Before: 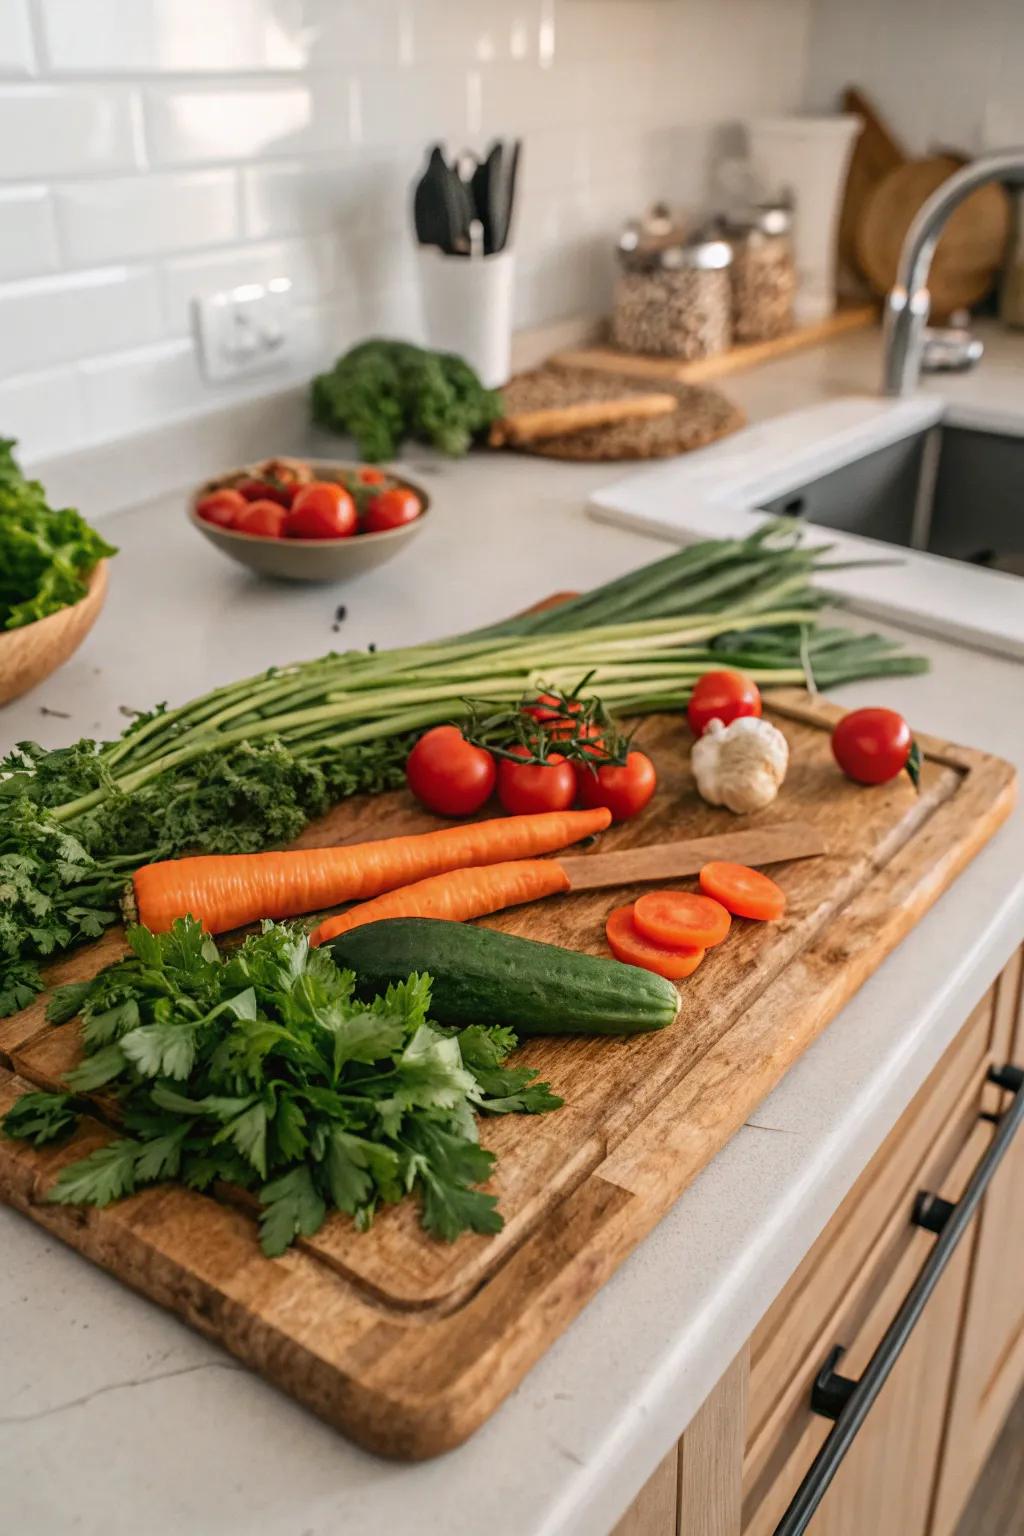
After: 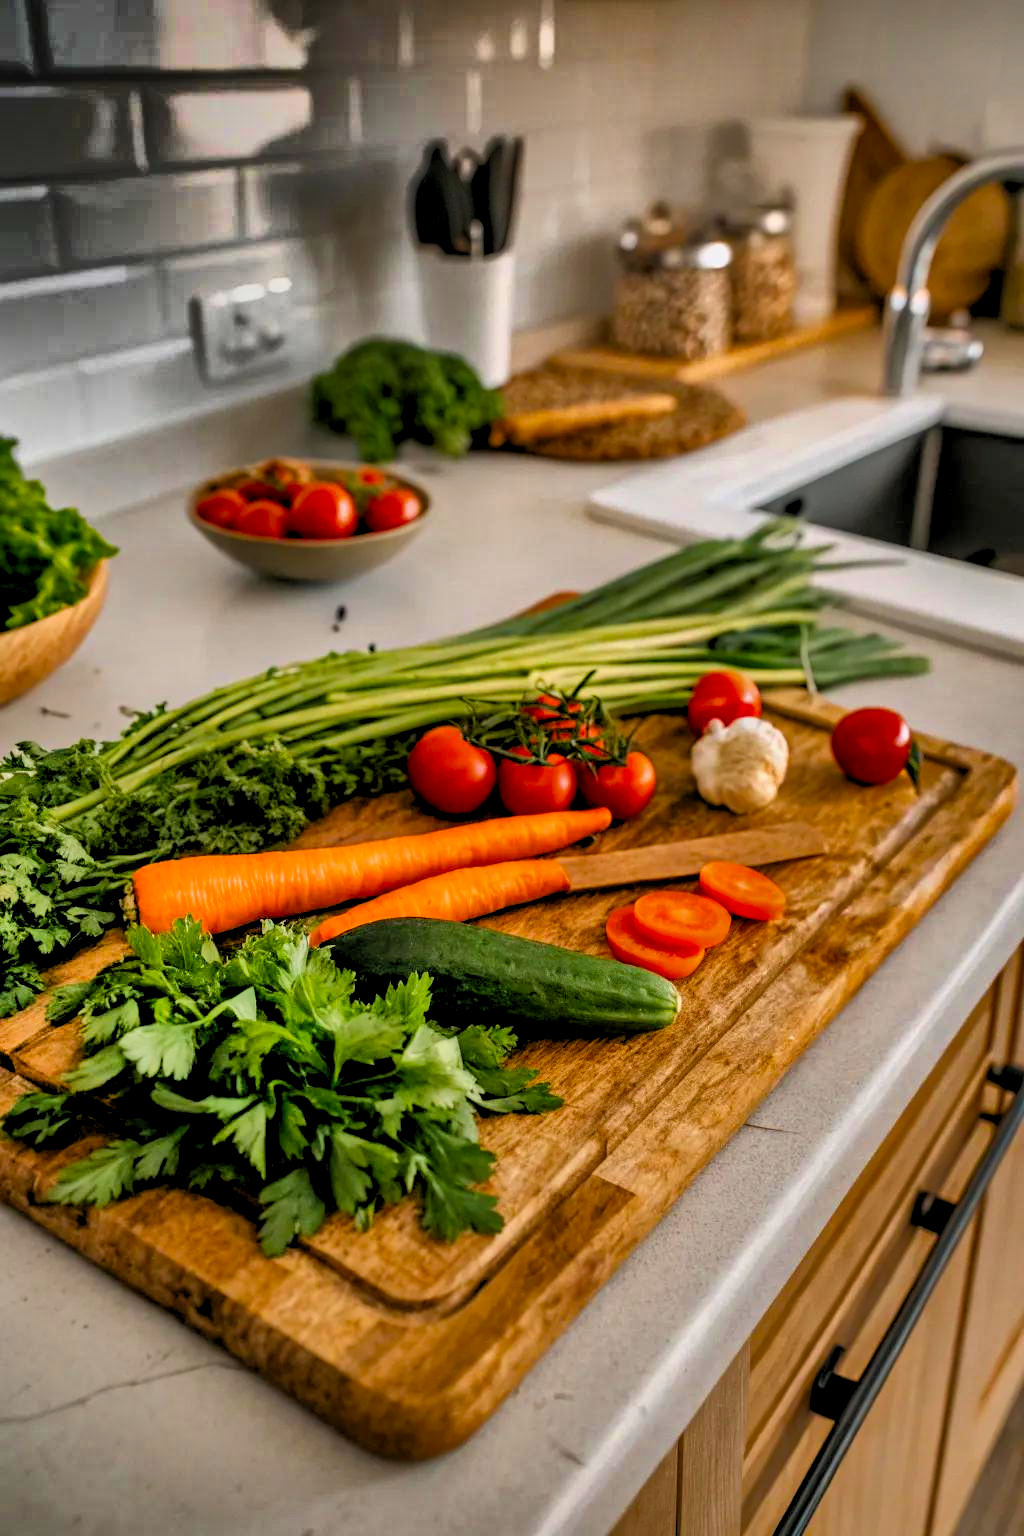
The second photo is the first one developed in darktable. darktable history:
velvia: strength 32.63%, mid-tones bias 0.206
base curve: curves: ch0 [(0.017, 0) (0.425, 0.441) (0.844, 0.933) (1, 1)]
shadows and highlights: radius 123.16, shadows 99.43, white point adjustment -3.16, highlights -98.79, soften with gaussian
